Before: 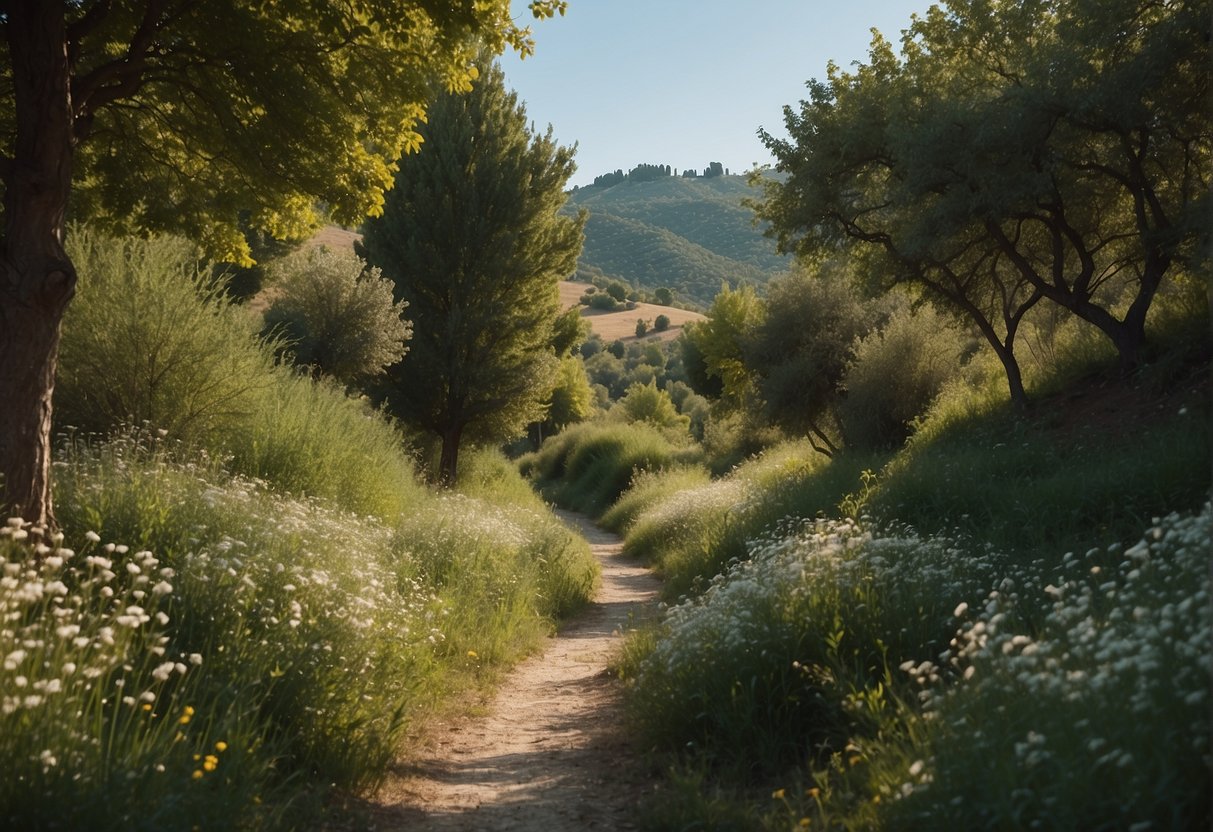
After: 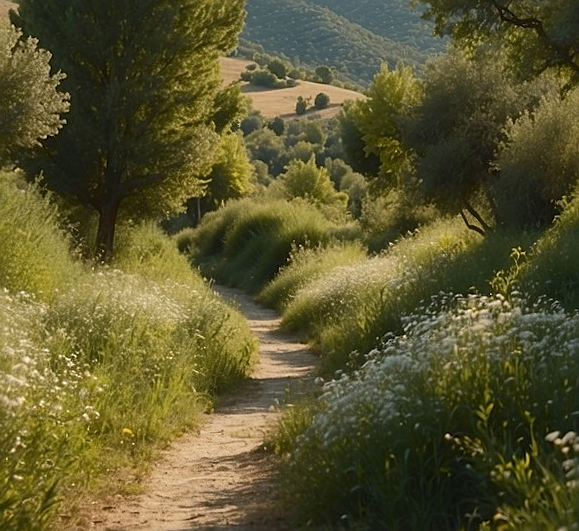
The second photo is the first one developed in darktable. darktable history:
sharpen: on, module defaults
exposure: exposure 0.081 EV, compensate highlight preservation false
tone curve: curves: ch0 [(0, 0) (0.227, 0.17) (0.766, 0.774) (1, 1)]; ch1 [(0, 0) (0.114, 0.127) (0.437, 0.452) (0.498, 0.495) (0.579, 0.576) (1, 1)]; ch2 [(0, 0) (0.233, 0.259) (0.493, 0.492) (0.568, 0.579) (1, 1)], color space Lab, independent channels, preserve colors none
crop: left 31.379%, top 24.658%, right 20.326%, bottom 6.628%
shadows and highlights: on, module defaults
rotate and perspective: rotation 0.679°, lens shift (horizontal) 0.136, crop left 0.009, crop right 0.991, crop top 0.078, crop bottom 0.95
